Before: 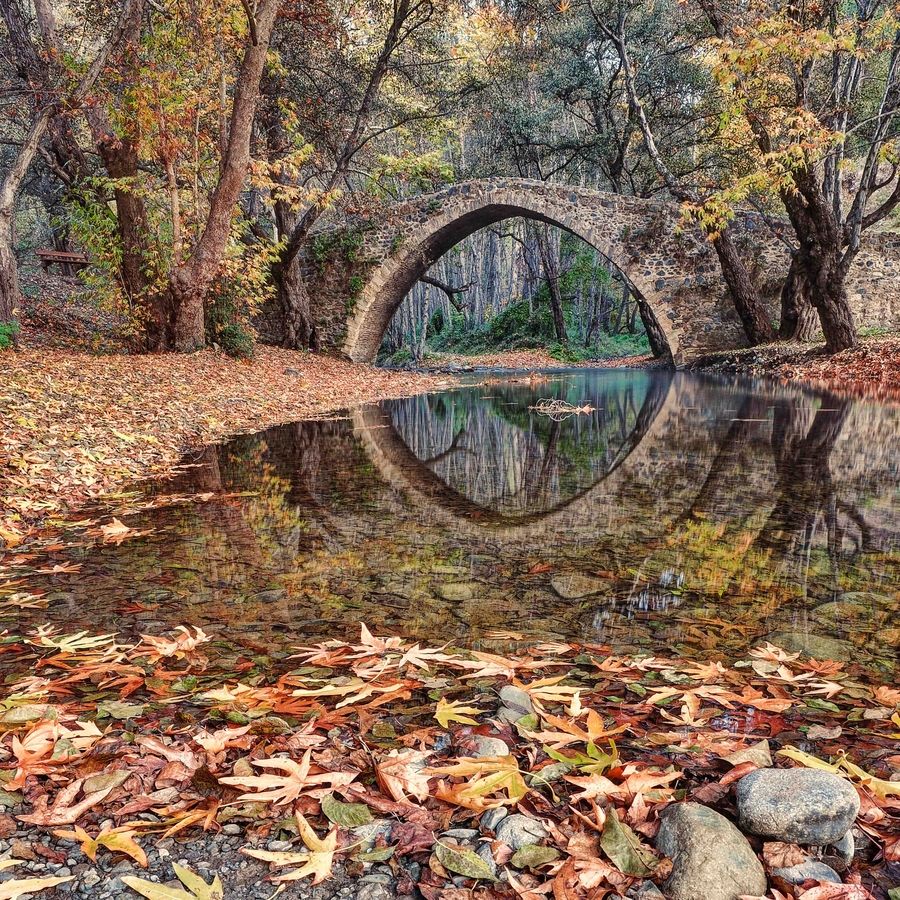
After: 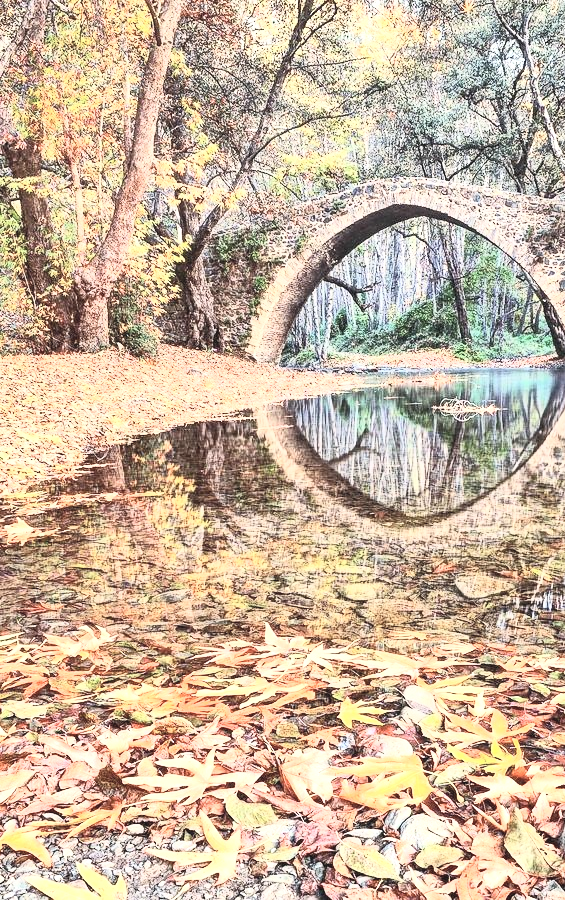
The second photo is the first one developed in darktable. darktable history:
contrast brightness saturation: contrast 0.43, brightness 0.56, saturation -0.188
crop: left 10.736%, right 26.467%
exposure: black level correction -0.001, exposure 0.902 EV, compensate highlight preservation false
